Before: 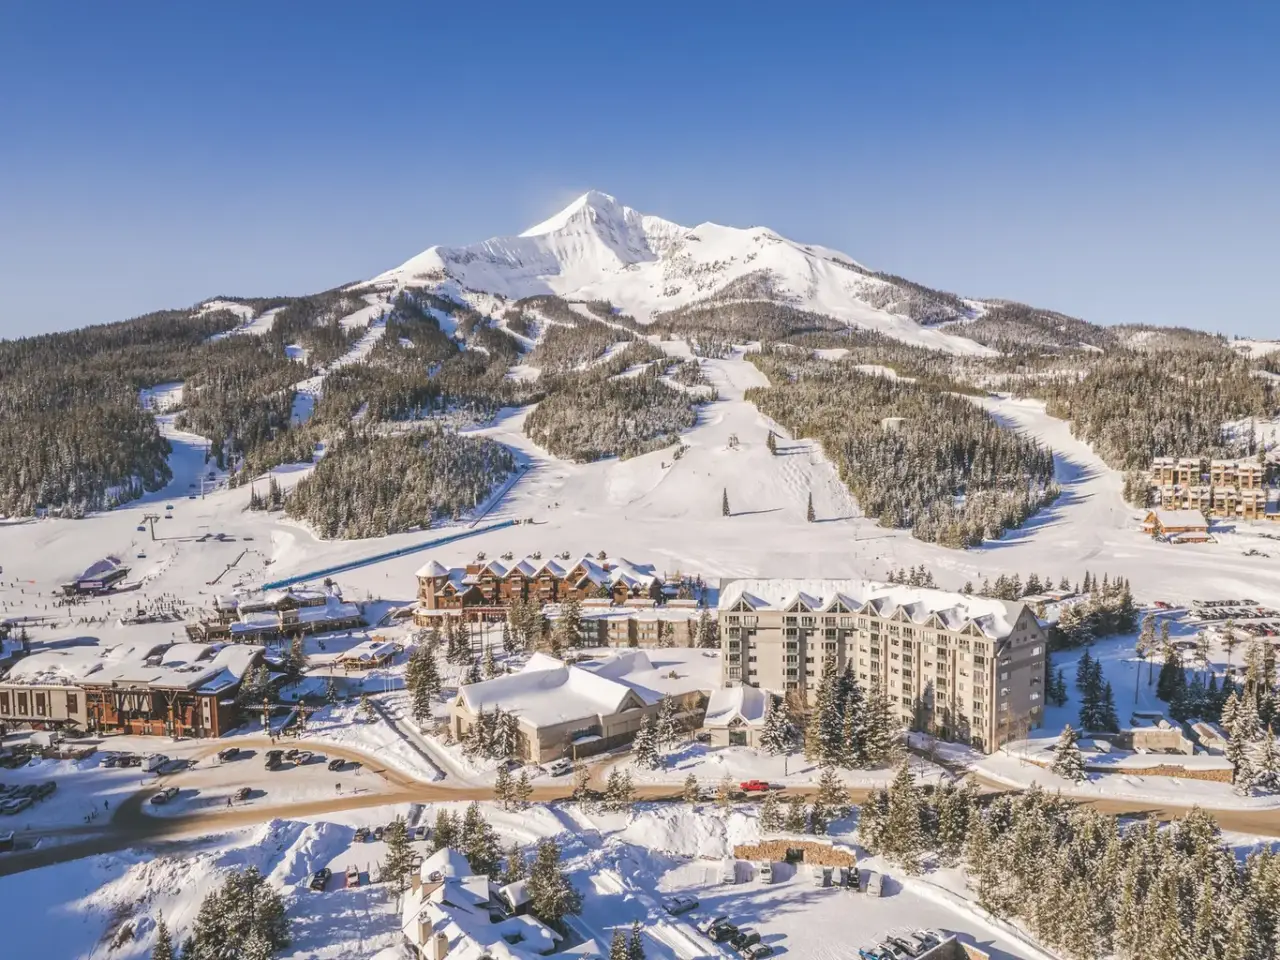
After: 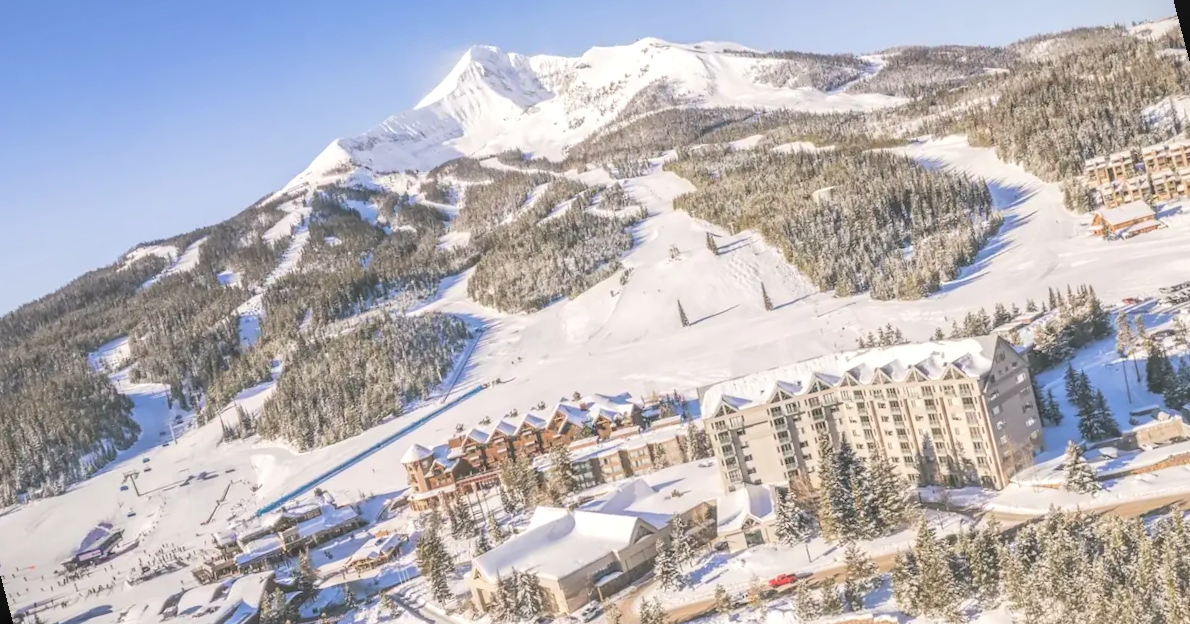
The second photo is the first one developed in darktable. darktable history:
contrast brightness saturation: brightness 0.28
rotate and perspective: rotation -14.8°, crop left 0.1, crop right 0.903, crop top 0.25, crop bottom 0.748
local contrast: on, module defaults
